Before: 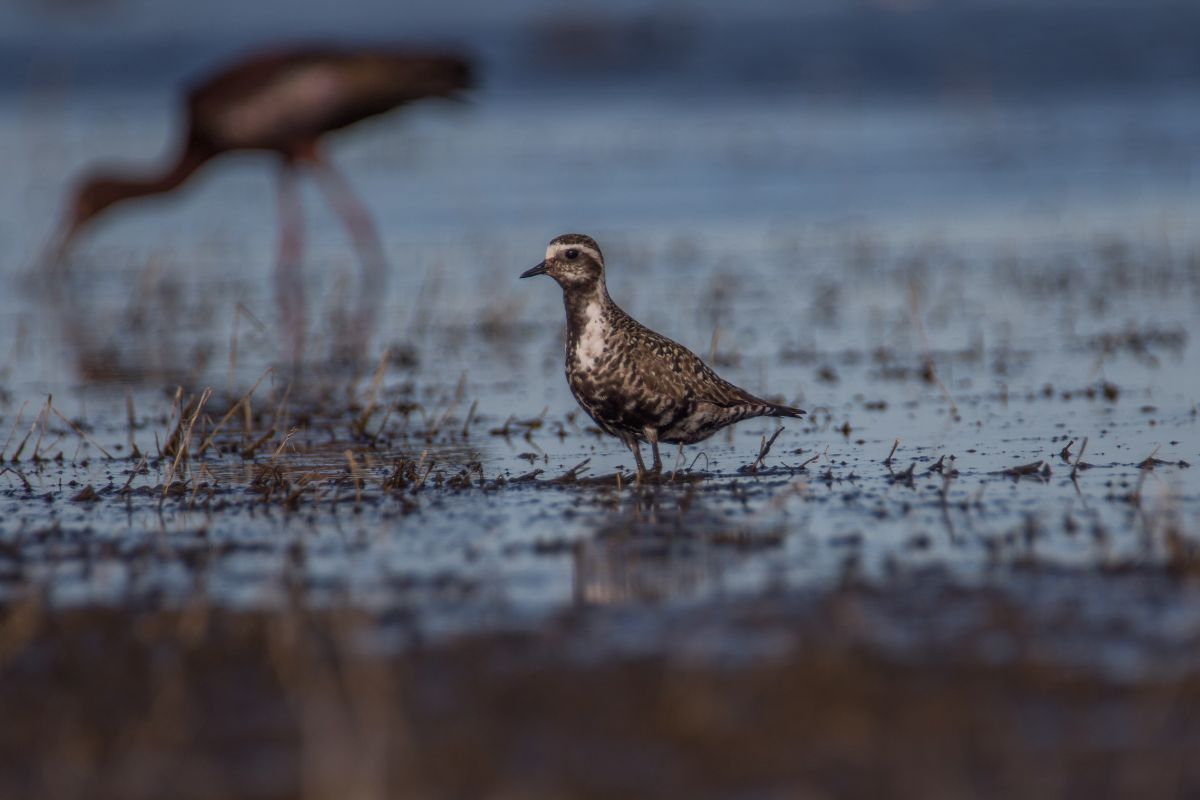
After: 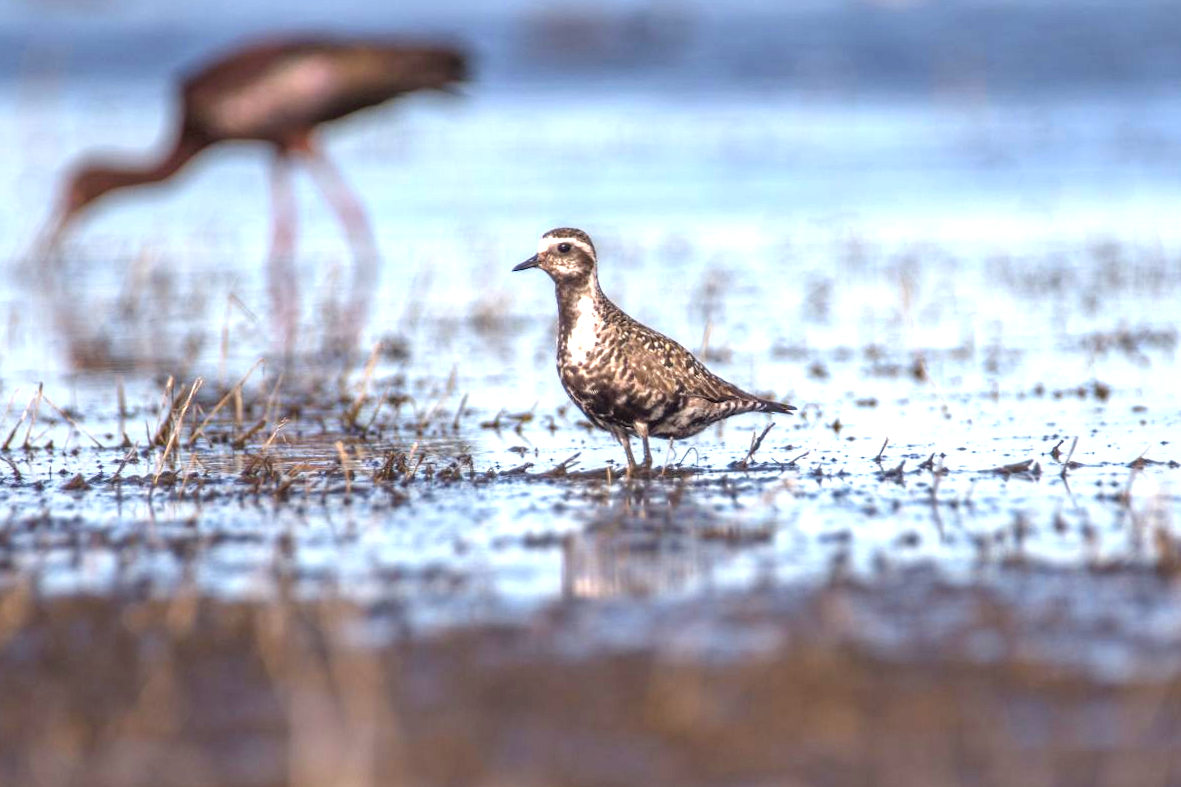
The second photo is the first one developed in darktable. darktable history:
exposure: black level correction 0, exposure 2.156 EV, compensate highlight preservation false
color calibration: illuminant same as pipeline (D50), adaptation none (bypass), x 0.331, y 0.333, temperature 5013.21 K
crop and rotate: angle -0.593°
